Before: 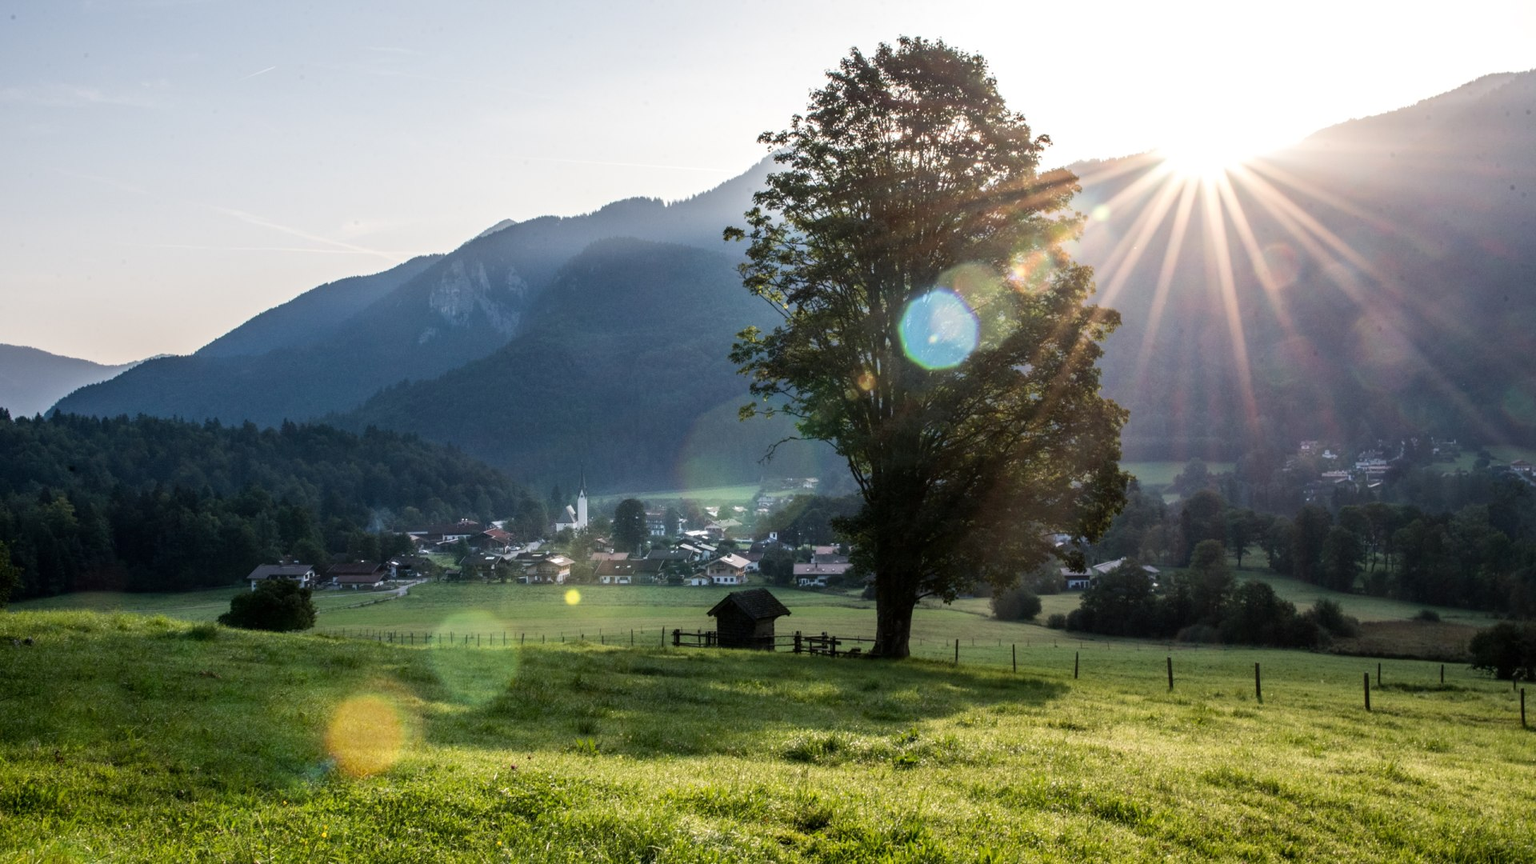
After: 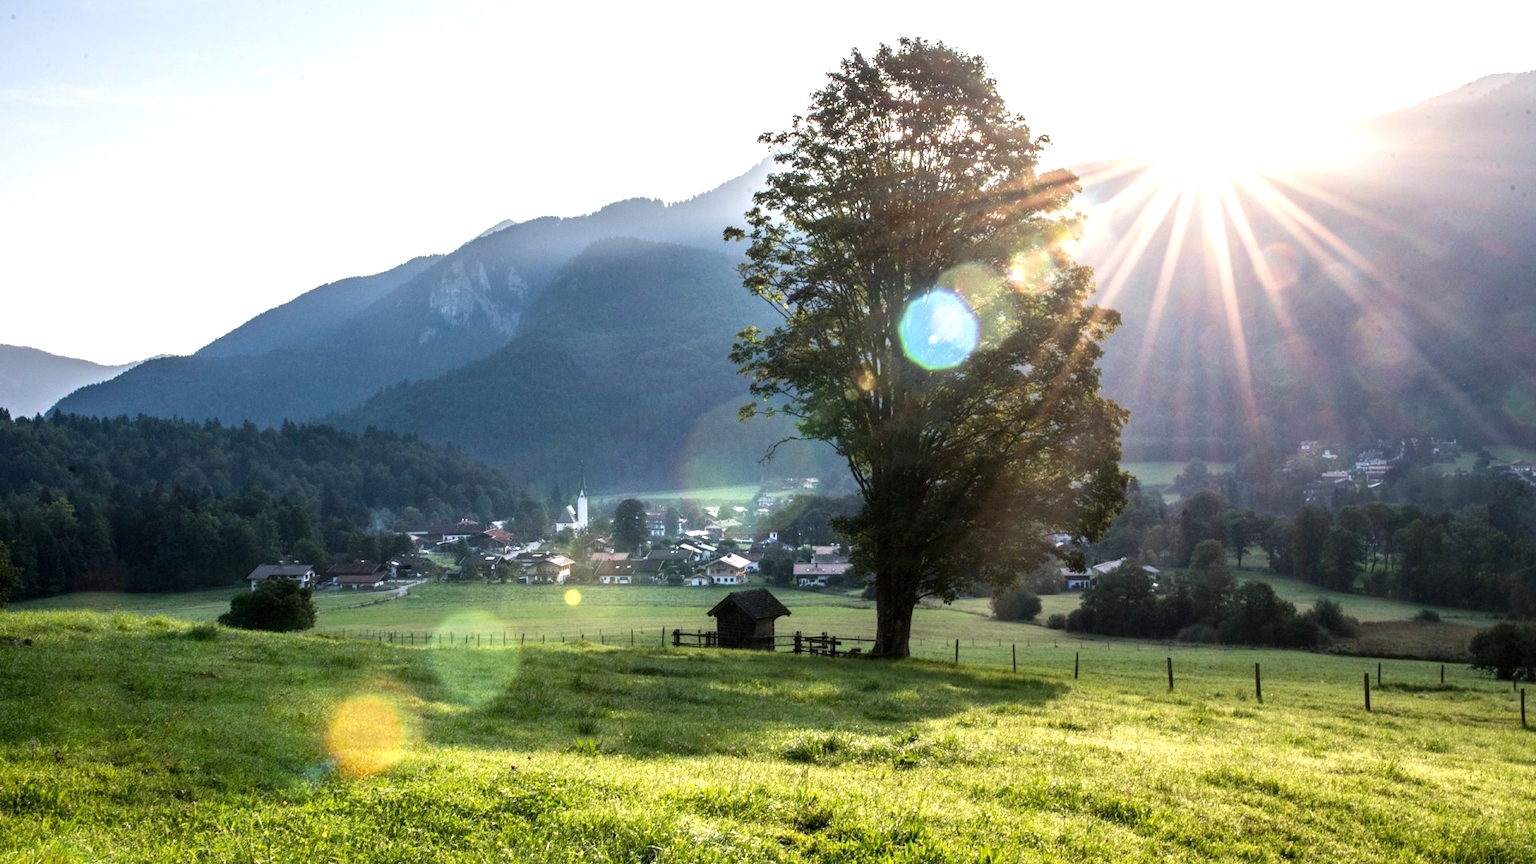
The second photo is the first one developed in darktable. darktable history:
tone equalizer: on, module defaults
exposure: black level correction 0, exposure 0.698 EV, compensate exposure bias true, compensate highlight preservation false
